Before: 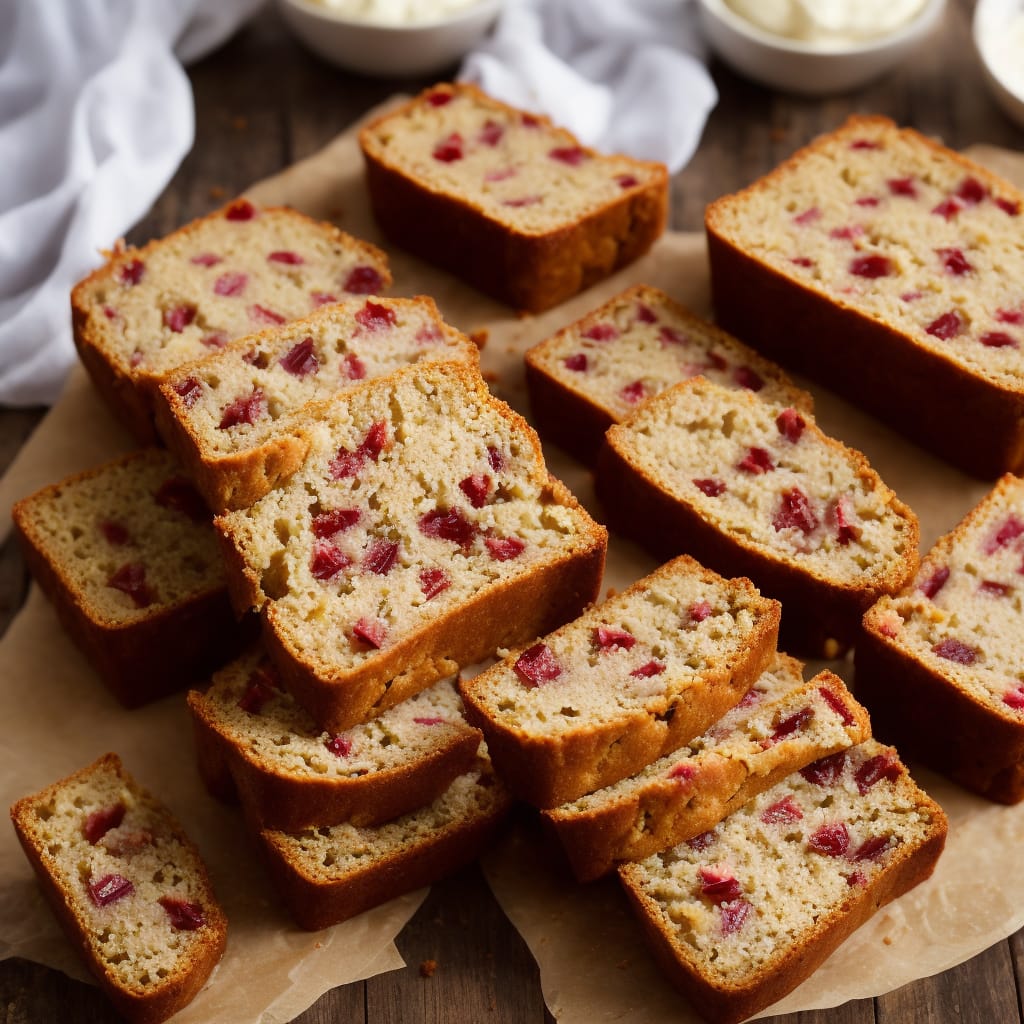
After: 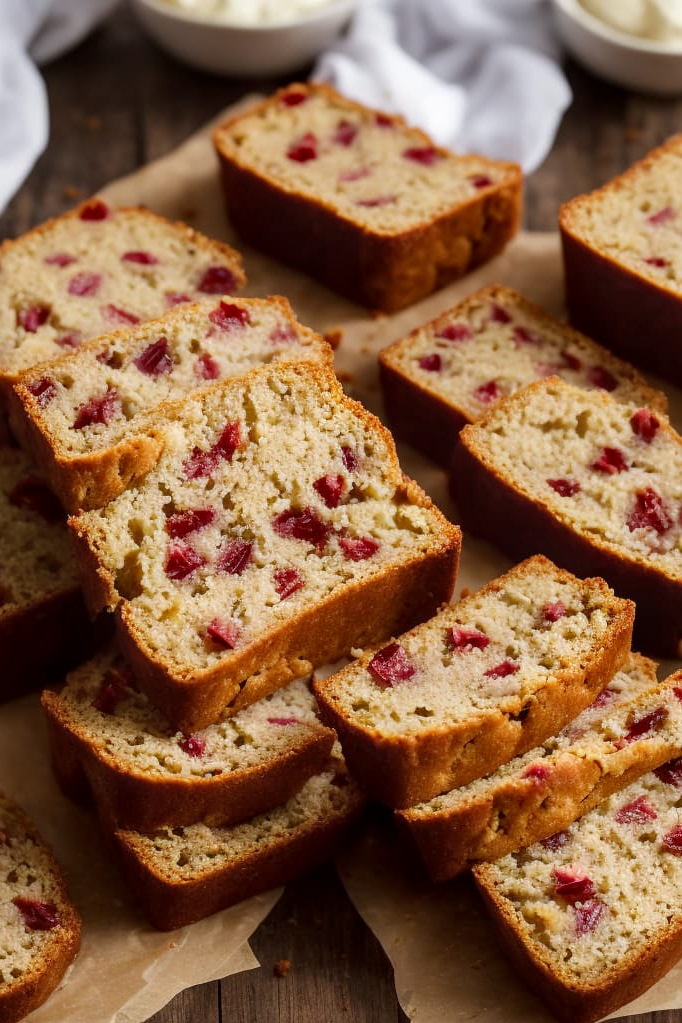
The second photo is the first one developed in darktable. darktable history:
local contrast: on, module defaults
crop and rotate: left 14.292%, right 19.041%
